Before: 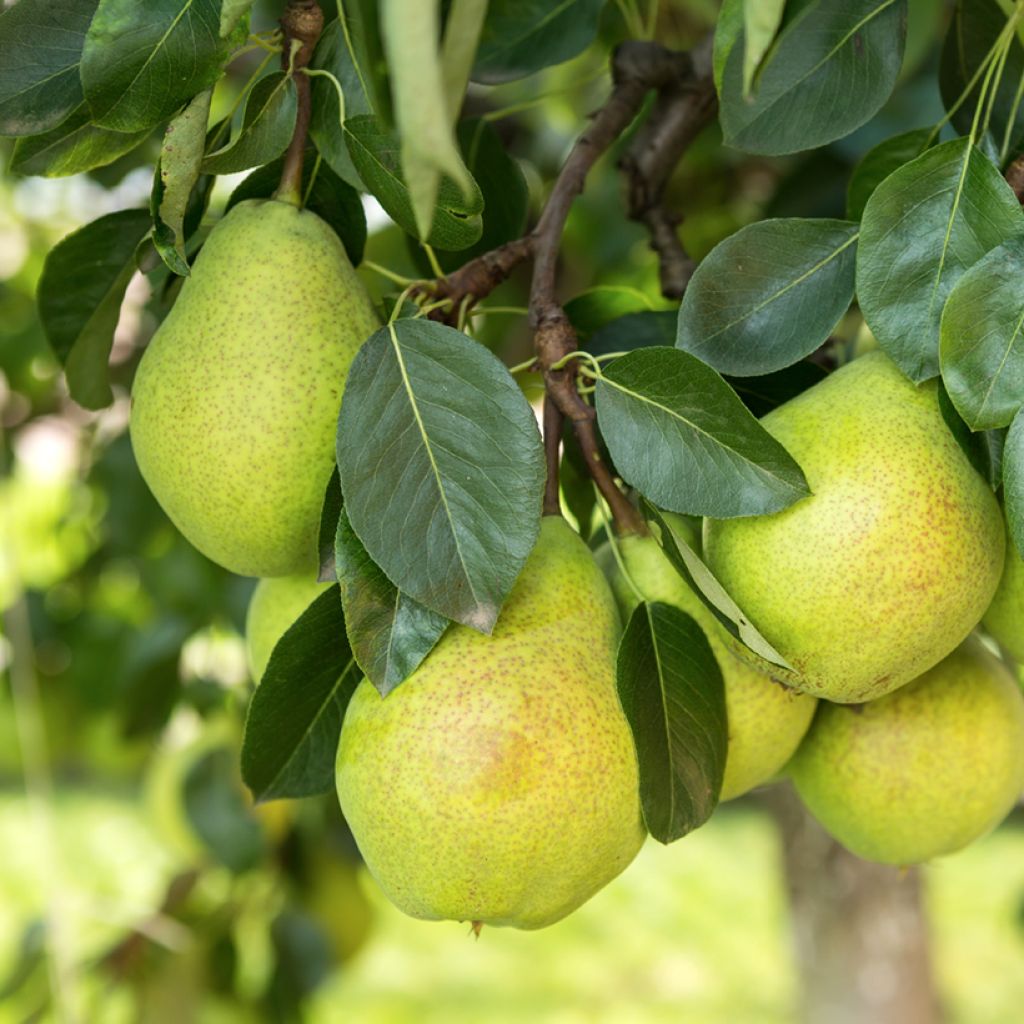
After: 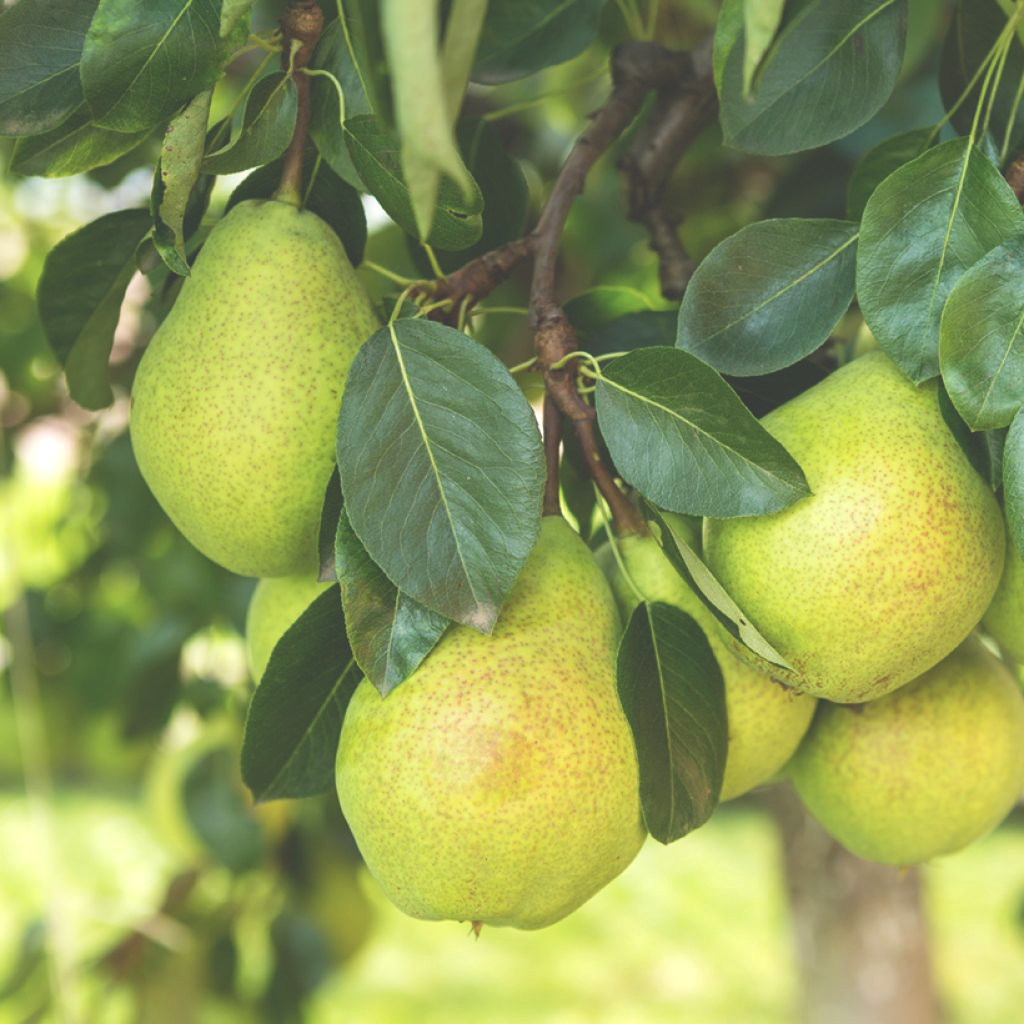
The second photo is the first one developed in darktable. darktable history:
velvia: strength 17.12%
exposure: black level correction -0.04, exposure 0.062 EV, compensate exposure bias true, compensate highlight preservation false
